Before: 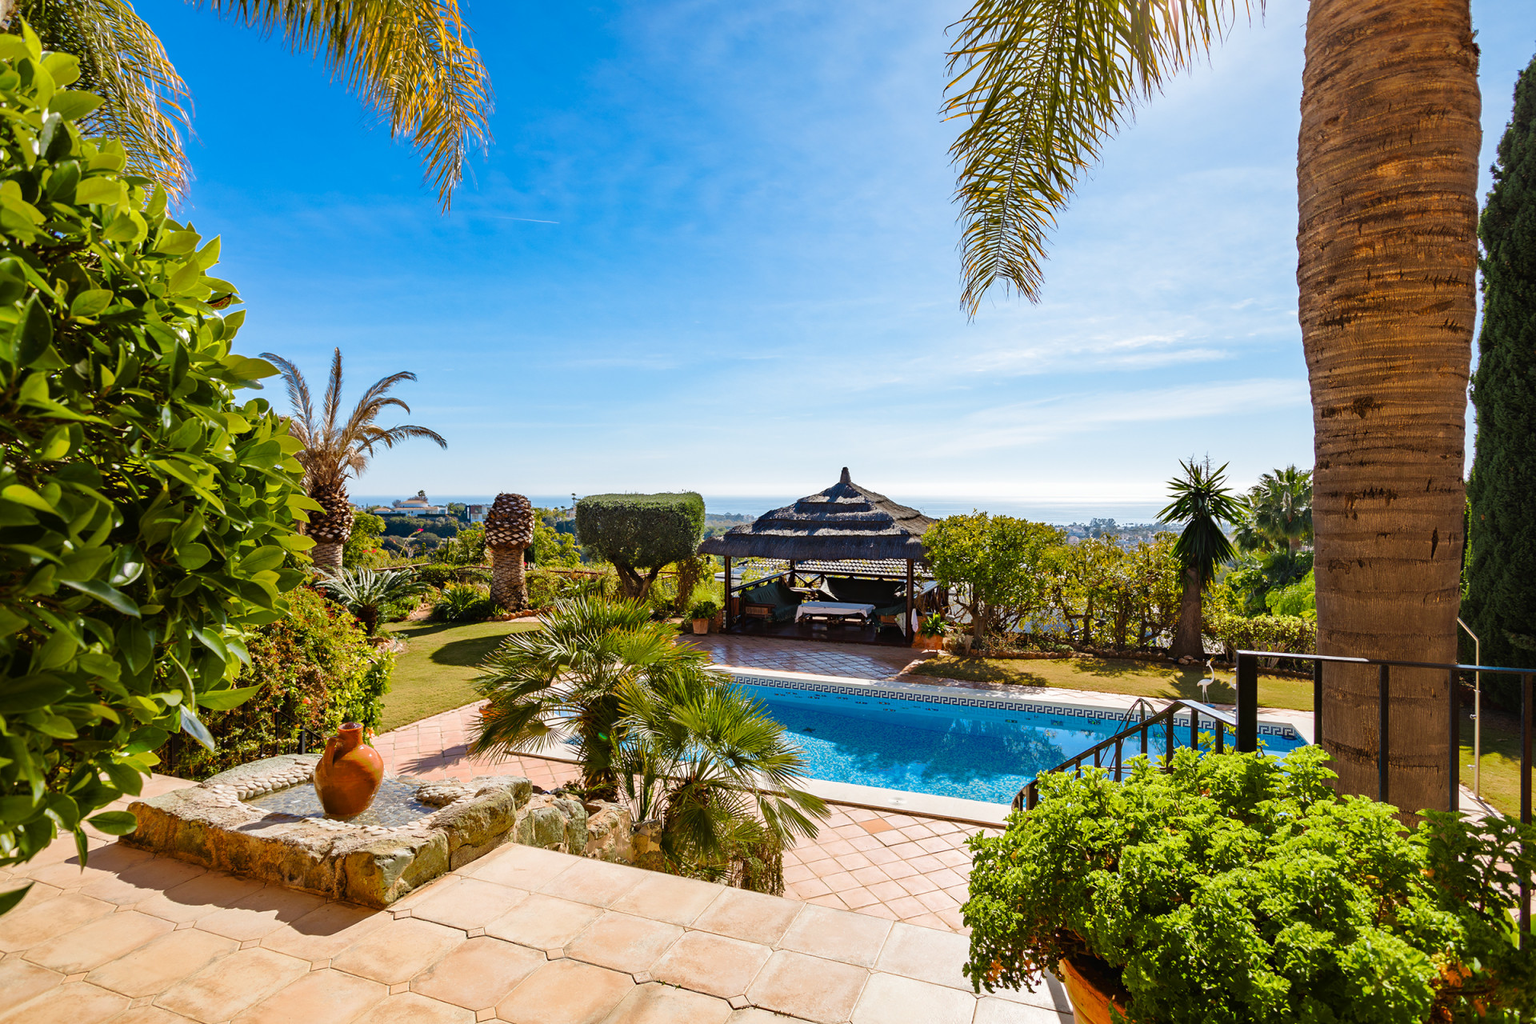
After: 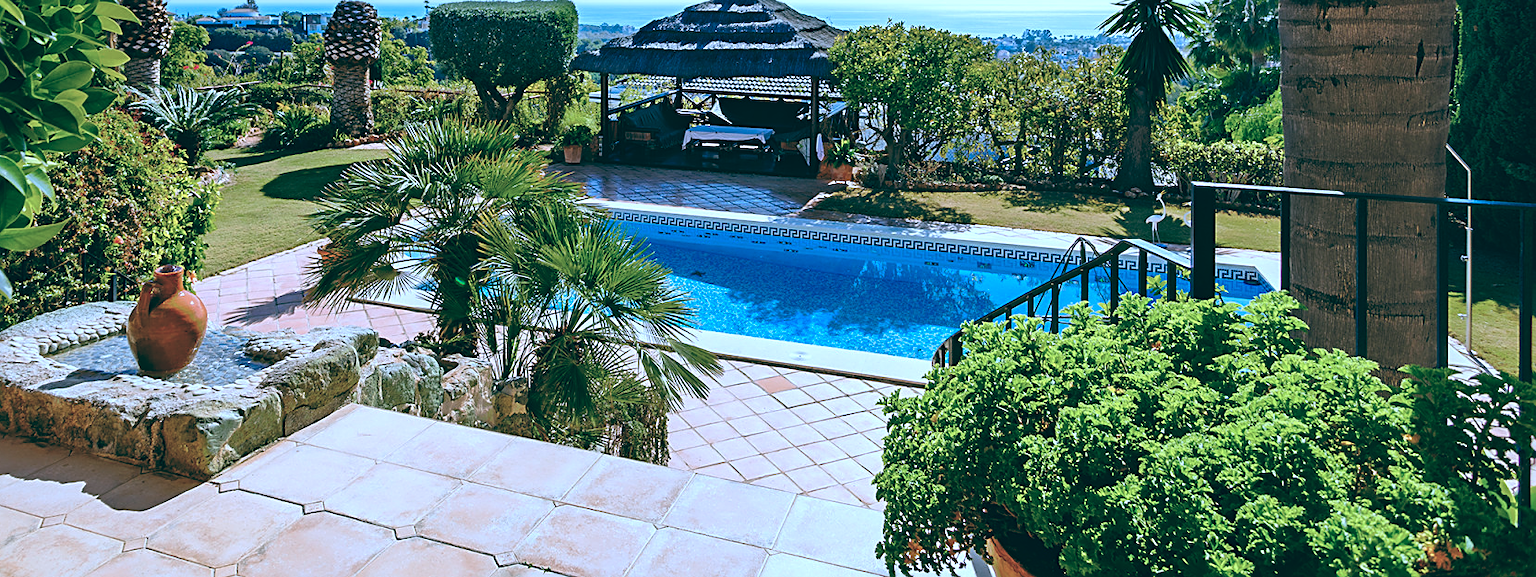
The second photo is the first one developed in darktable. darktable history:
white balance: red 0.967, blue 1.119, emerald 0.756
color calibration: illuminant as shot in camera, x 0.366, y 0.378, temperature 4425.7 K, saturation algorithm version 1 (2020)
sharpen: on, module defaults
color balance: lift [1.005, 0.99, 1.007, 1.01], gamma [1, 0.979, 1.011, 1.021], gain [0.923, 1.098, 1.025, 0.902], input saturation 90.45%, contrast 7.73%, output saturation 105.91%
crop and rotate: left 13.306%, top 48.129%, bottom 2.928%
color correction: highlights a* -9.35, highlights b* -23.15
